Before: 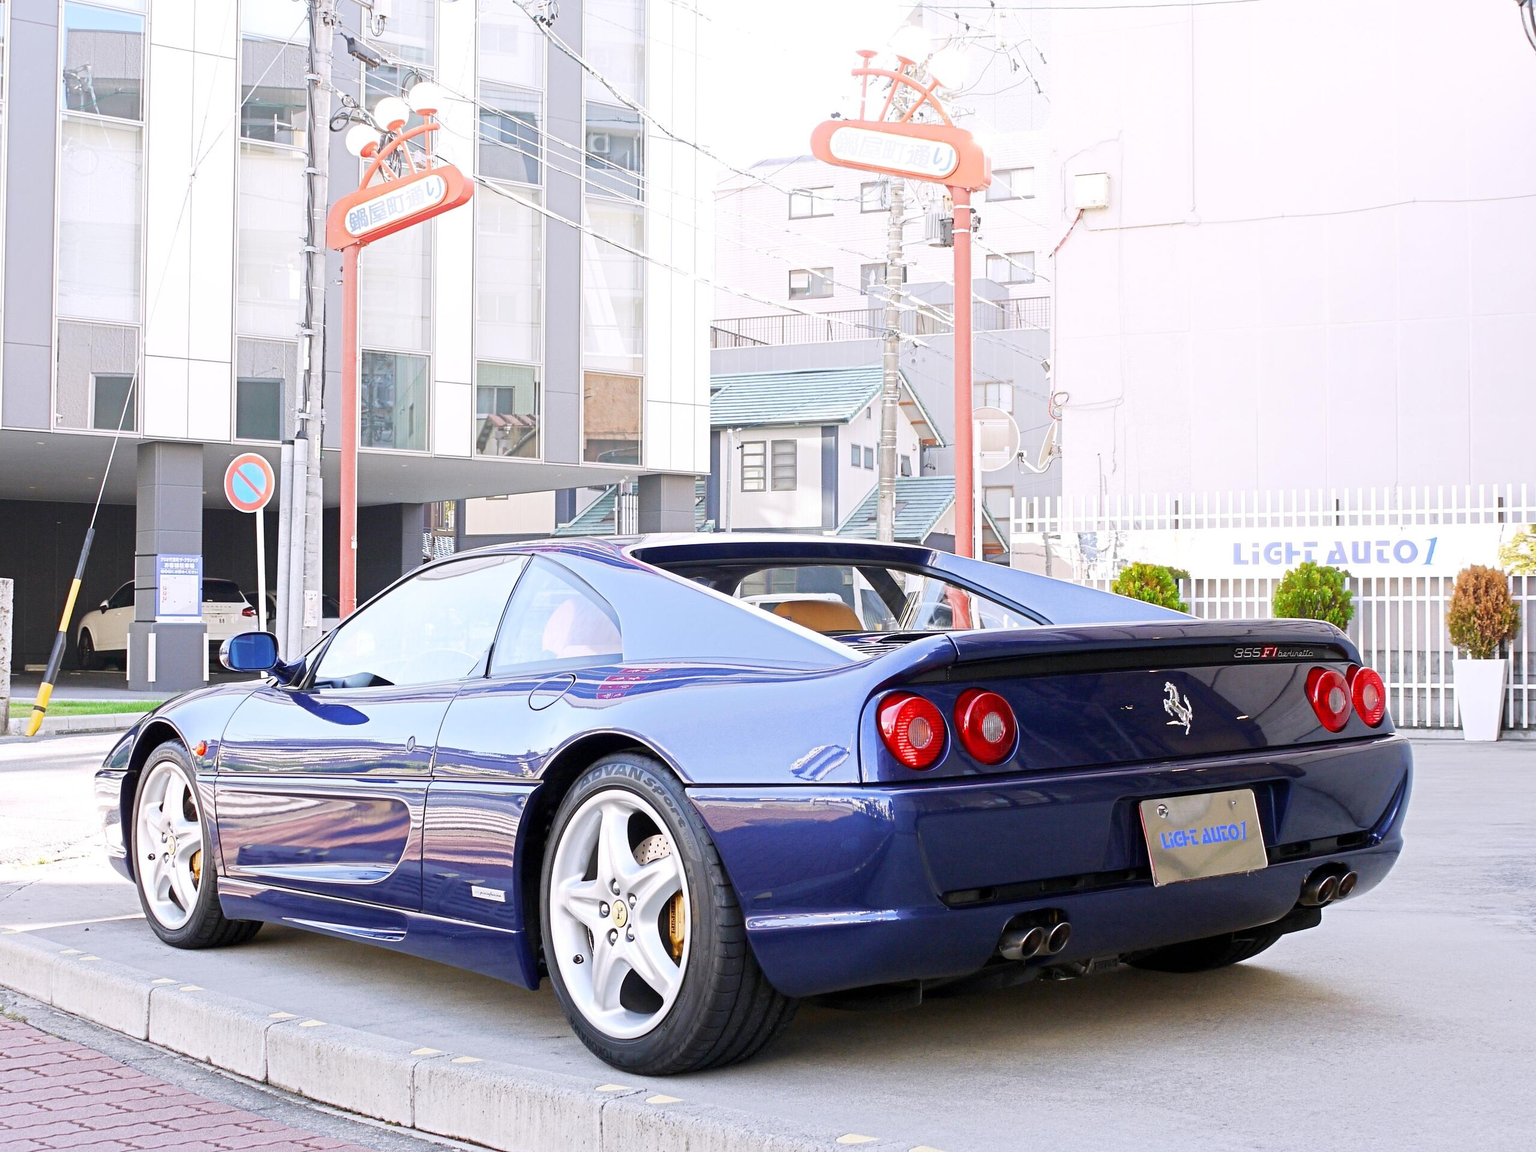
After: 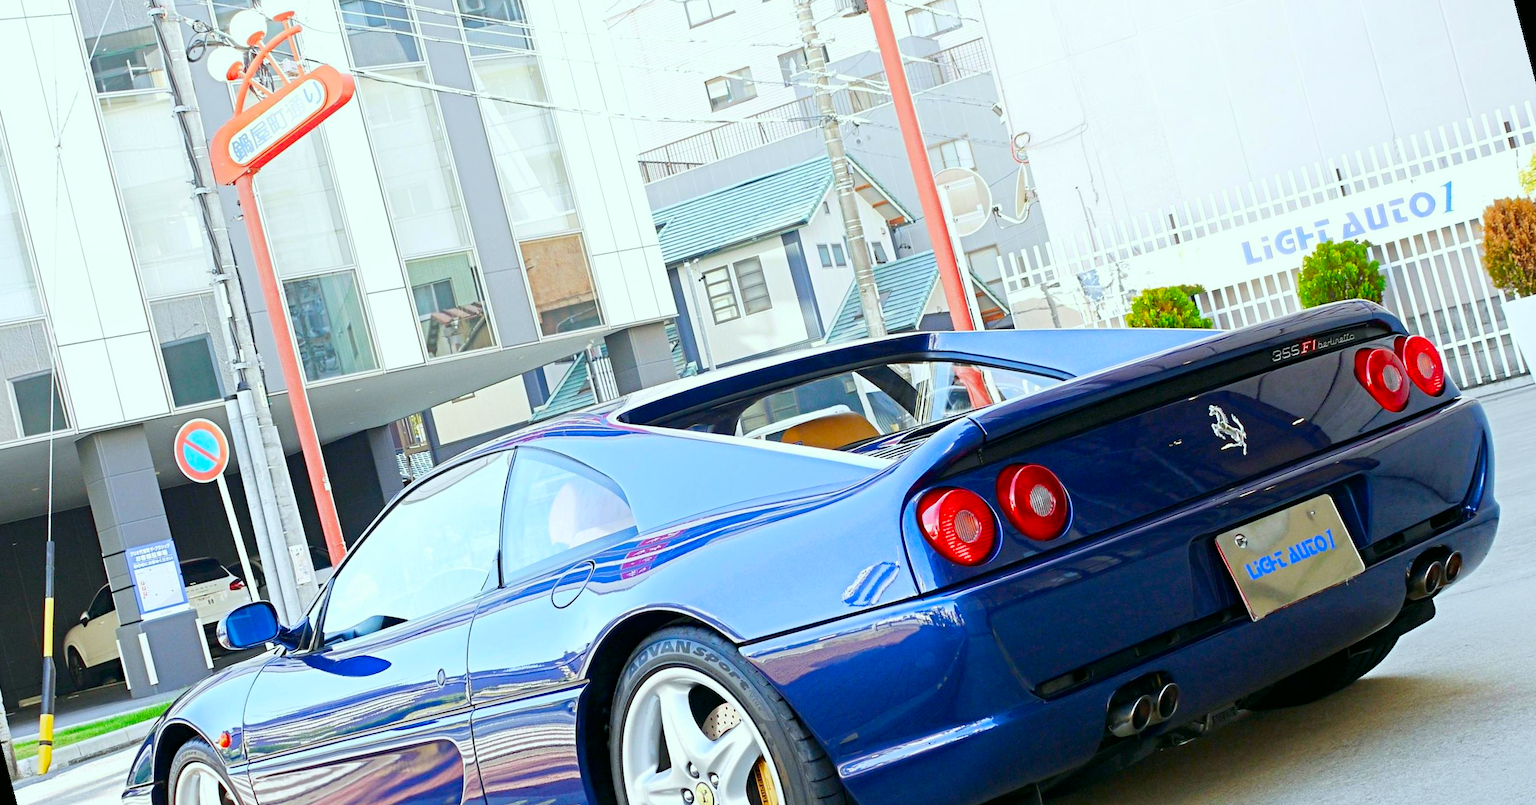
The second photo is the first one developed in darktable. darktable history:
haze removal: compatibility mode true, adaptive false
rotate and perspective: rotation -14.8°, crop left 0.1, crop right 0.903, crop top 0.25, crop bottom 0.748
color correction: highlights a* -7.33, highlights b* 1.26, shadows a* -3.55, saturation 1.4
